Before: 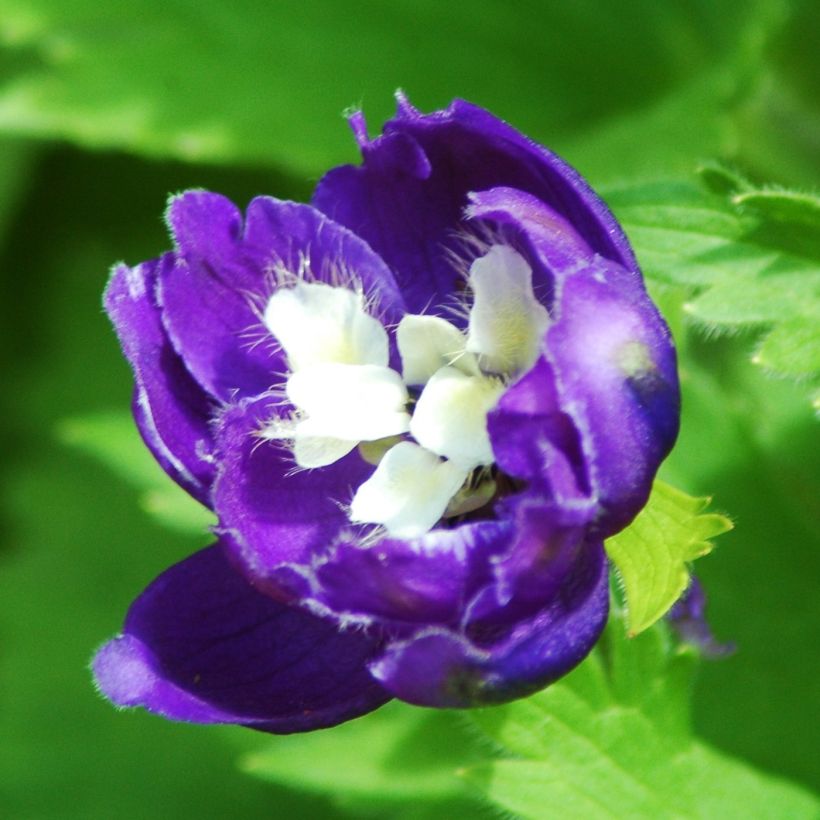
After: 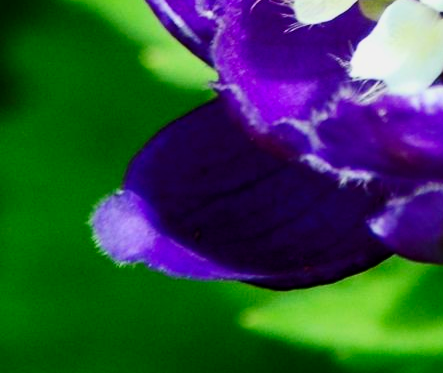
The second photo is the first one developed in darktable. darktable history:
filmic rgb: black relative exposure -16 EV, white relative exposure 6.24 EV, threshold 5.97 EV, hardness 5.03, contrast 1.352, color science v6 (2022), enable highlight reconstruction true
crop and rotate: top 54.259%, right 45.865%, bottom 0.151%
contrast brightness saturation: contrast 0.122, brightness -0.117, saturation 0.203
